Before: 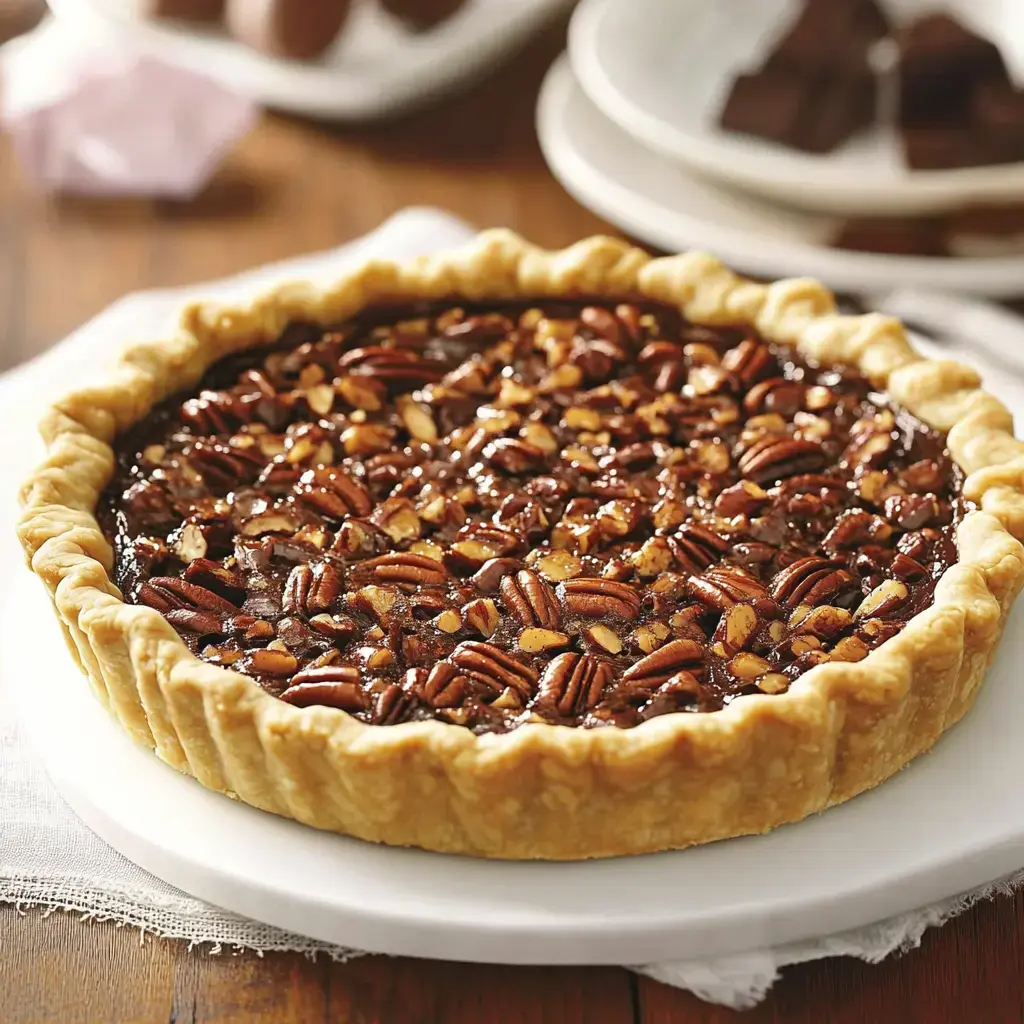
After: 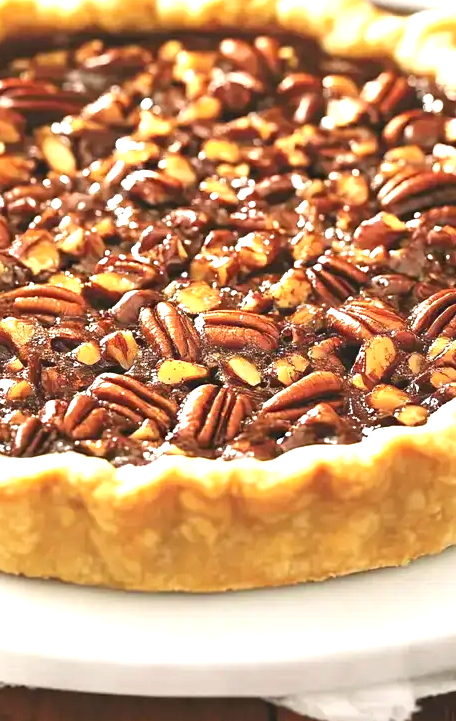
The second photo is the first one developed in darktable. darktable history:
exposure: exposure 1.163 EV, compensate highlight preservation false
crop: left 35.286%, top 26.174%, right 20.149%, bottom 3.37%
